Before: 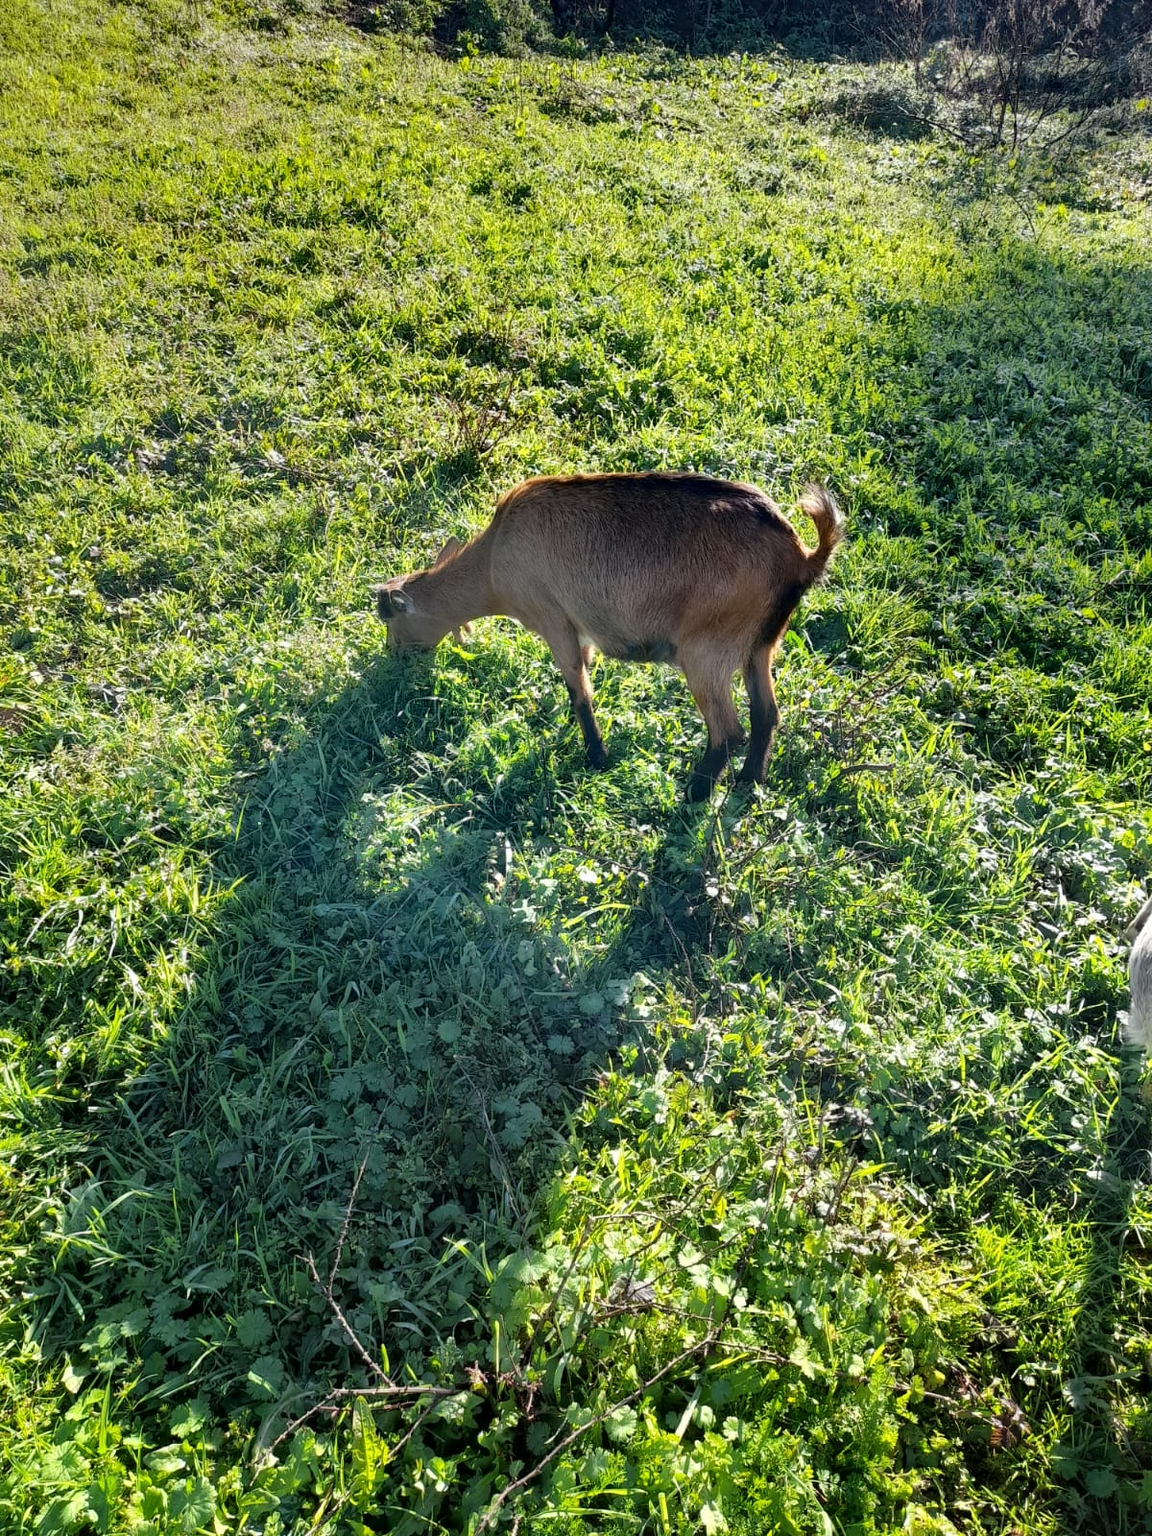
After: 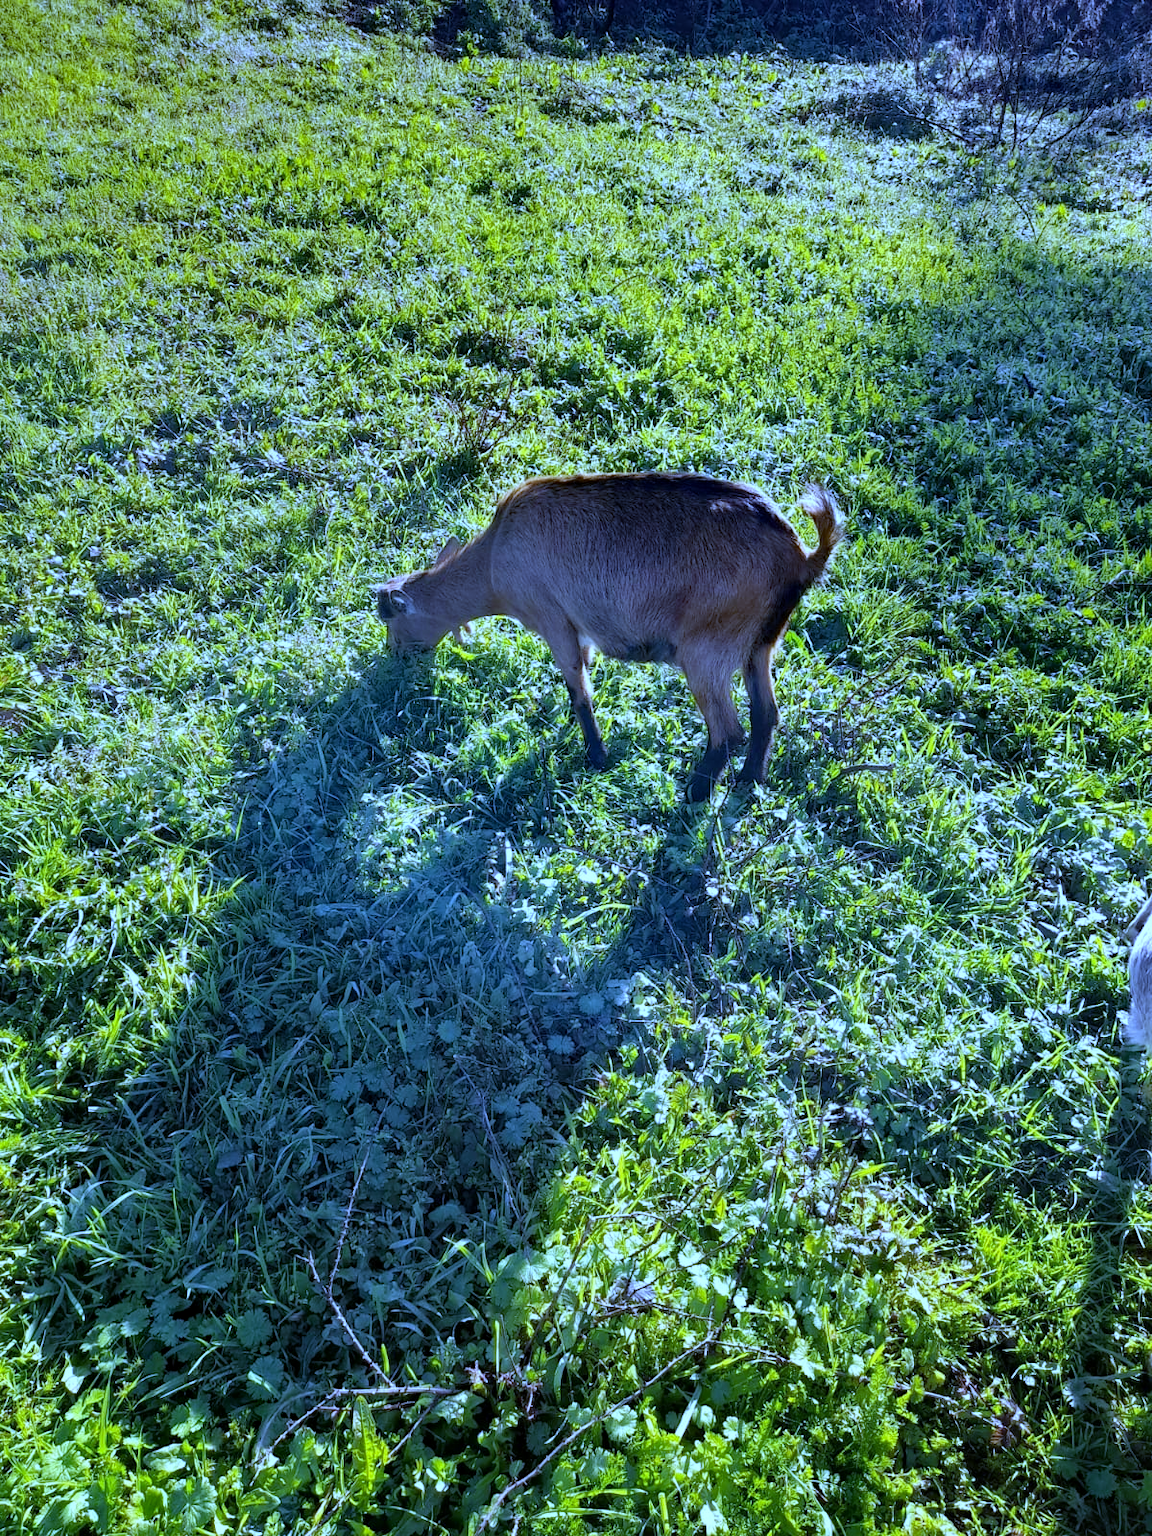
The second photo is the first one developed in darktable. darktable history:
haze removal: strength 0.29, distance 0.25, compatibility mode true, adaptive false
white balance: red 0.766, blue 1.537
